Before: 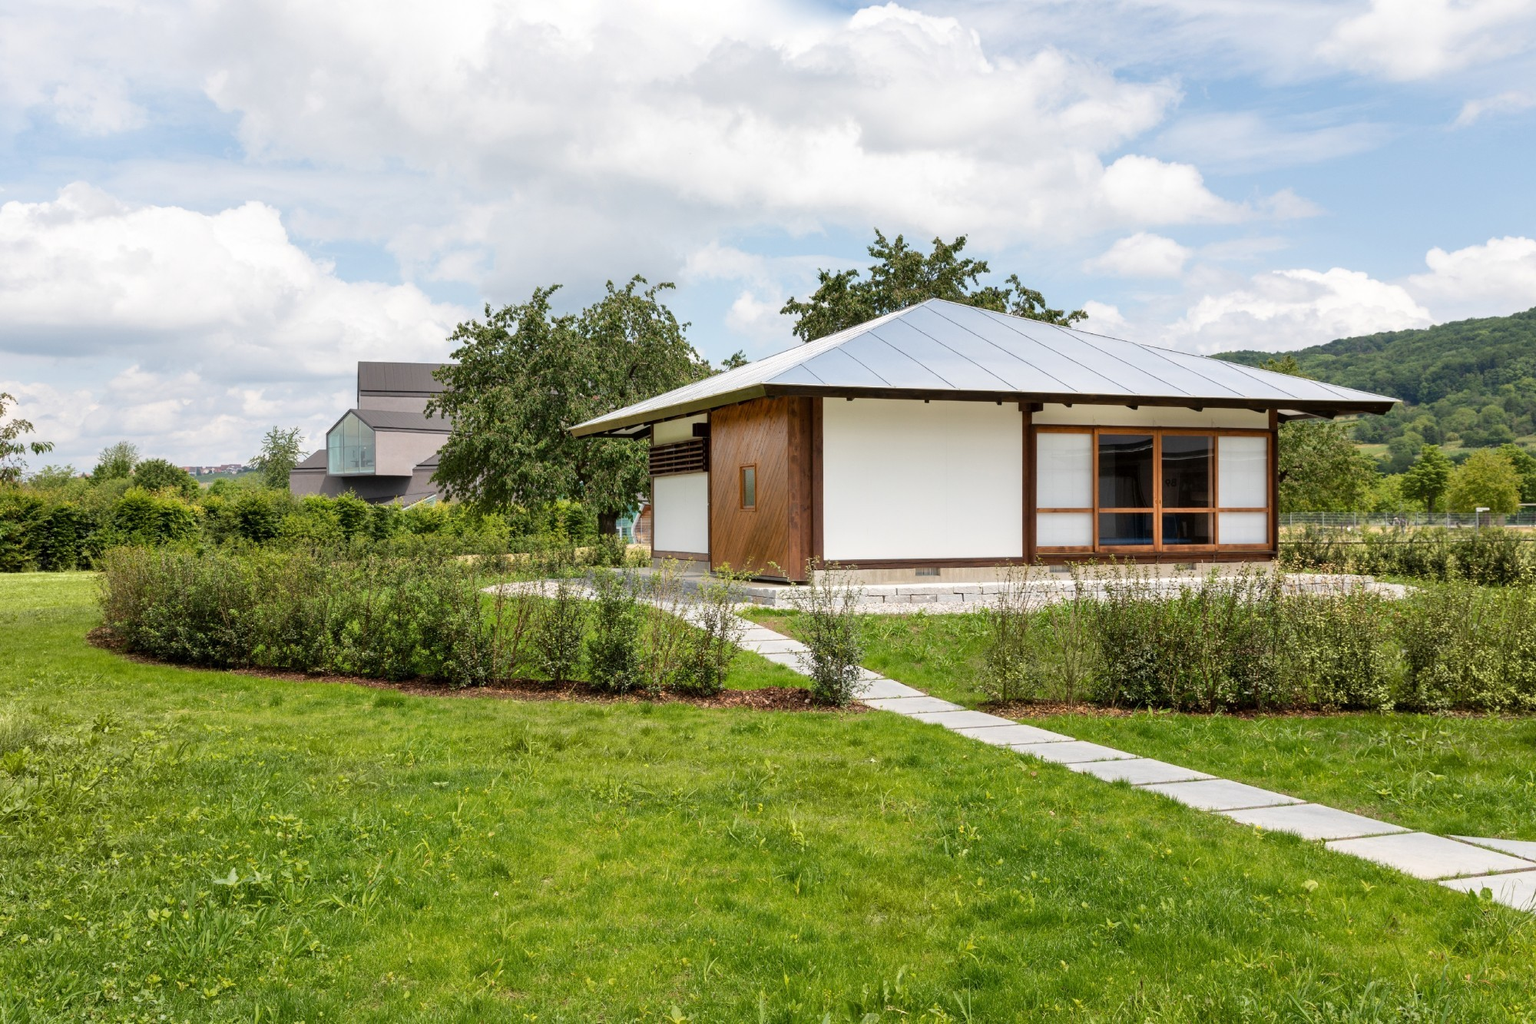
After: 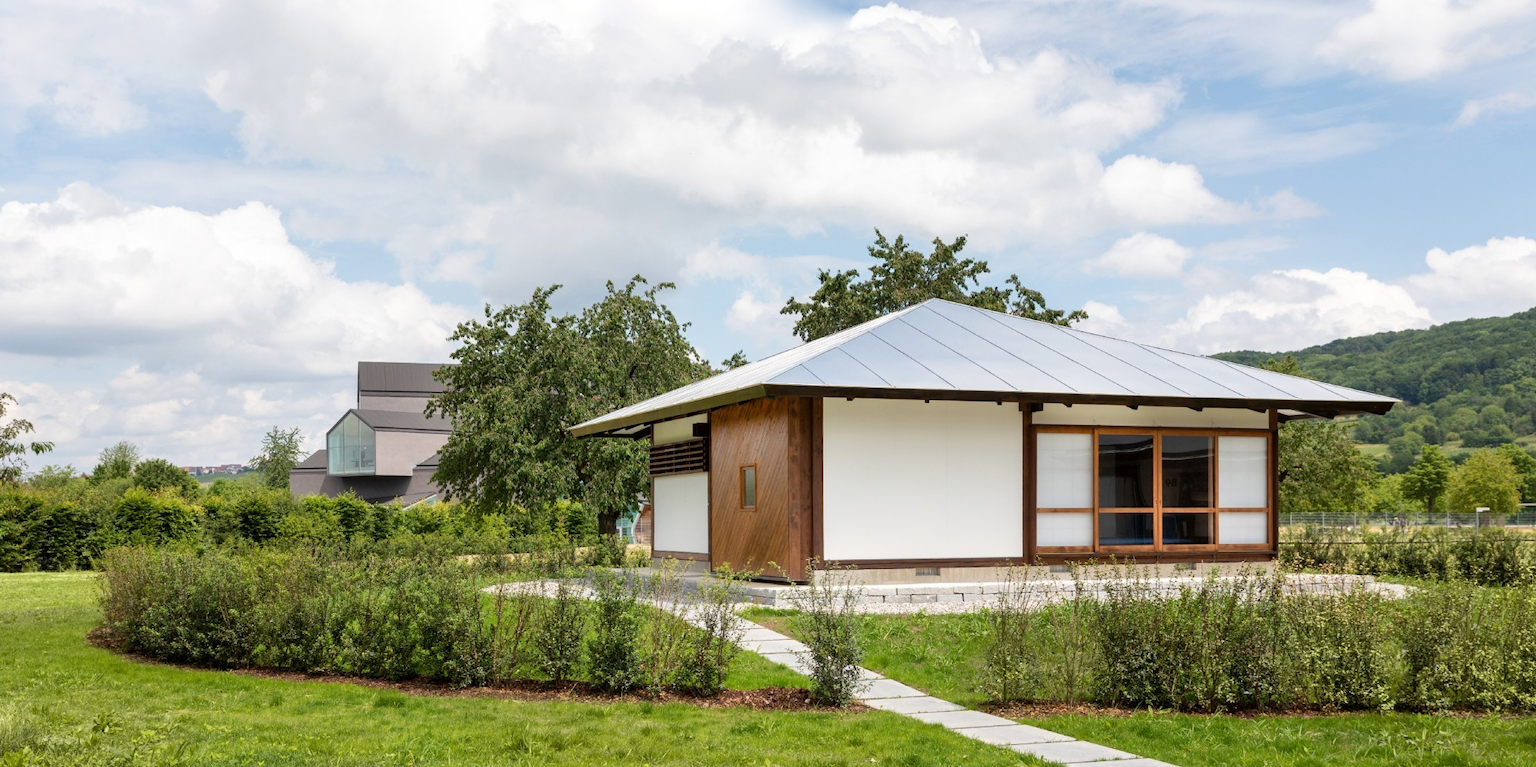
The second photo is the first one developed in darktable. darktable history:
exposure: compensate highlight preservation false
crop: bottom 24.967%
